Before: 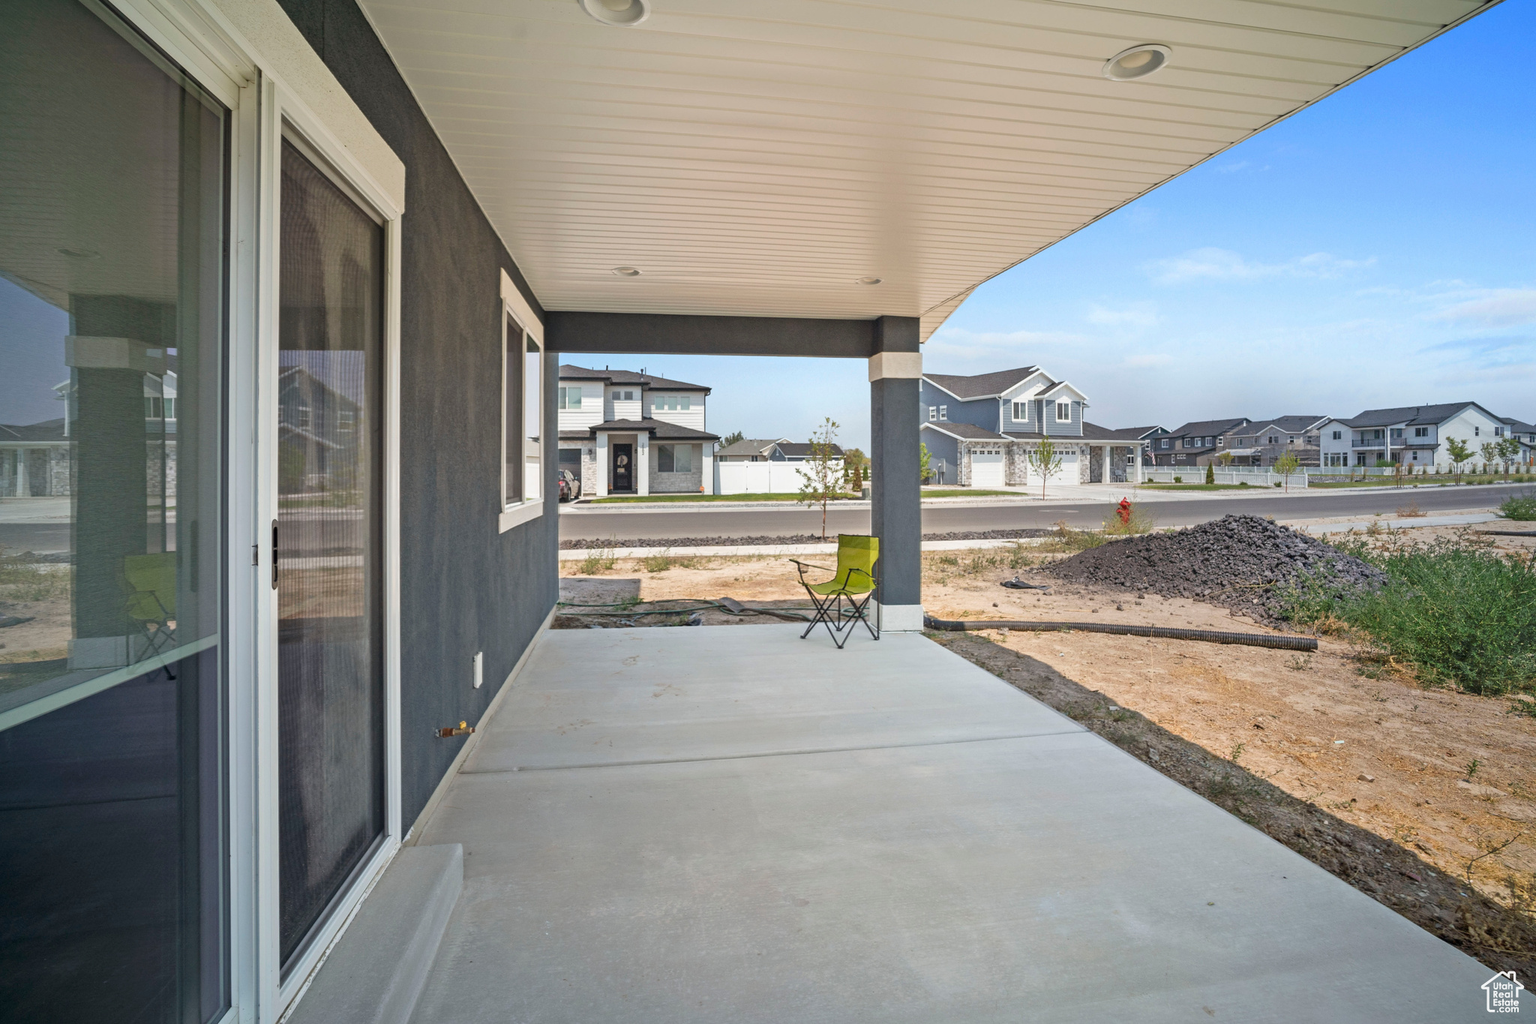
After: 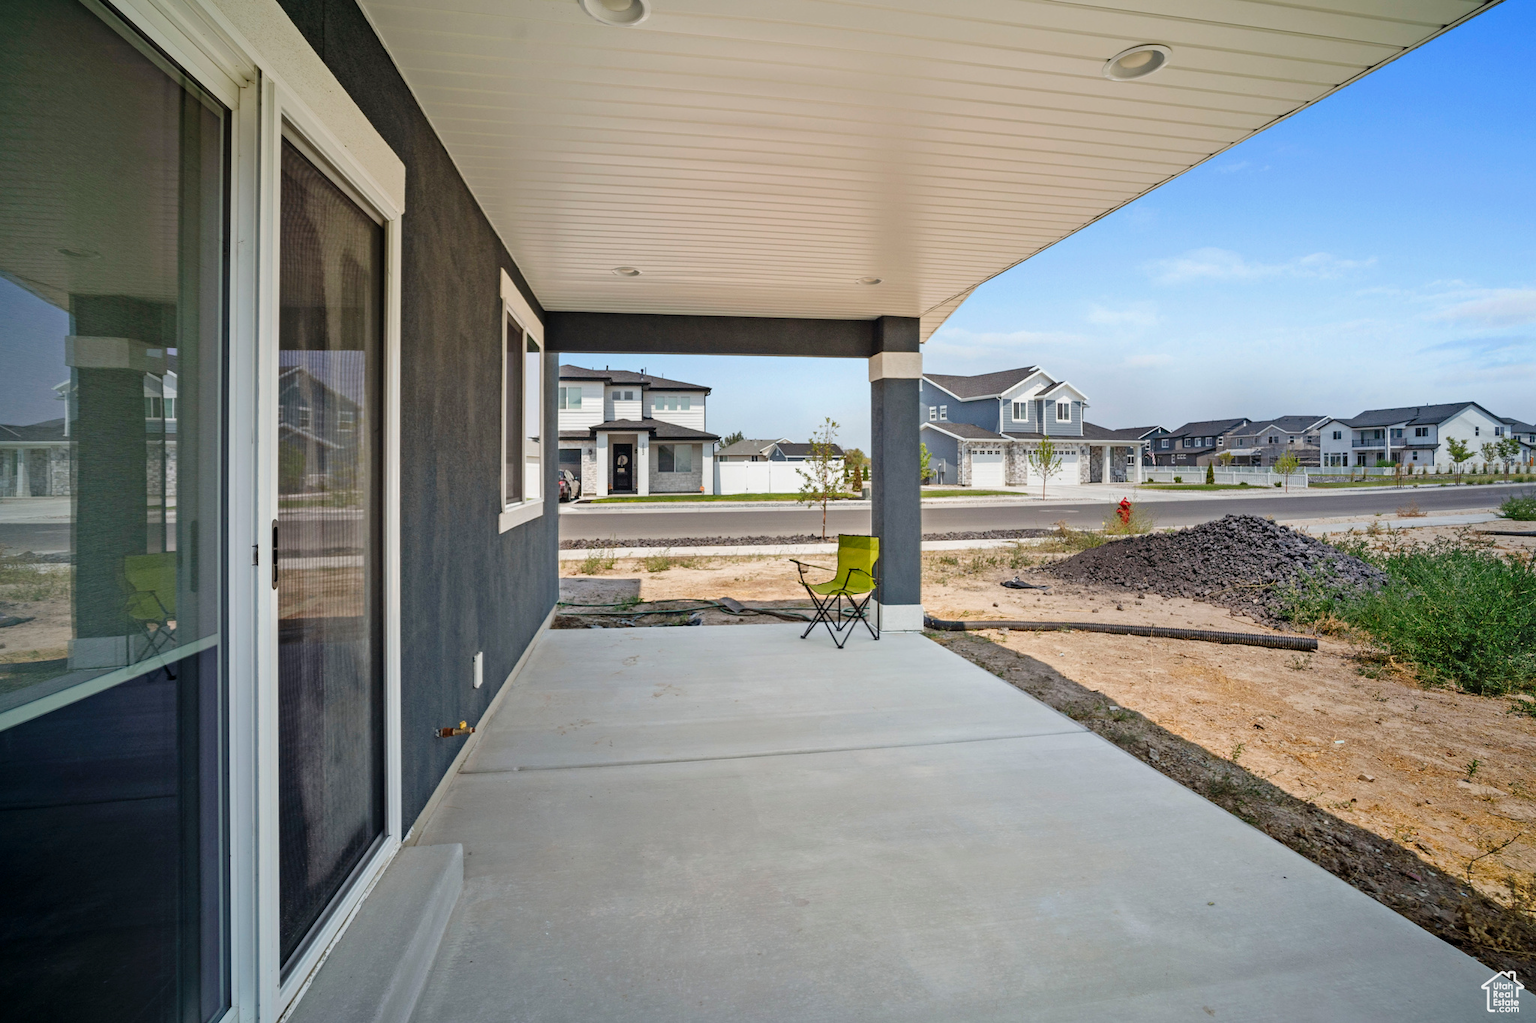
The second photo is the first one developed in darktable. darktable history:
tone curve: curves: ch0 [(0, 0) (0.068, 0.012) (0.183, 0.089) (0.341, 0.283) (0.547, 0.532) (0.828, 0.815) (1, 0.983)]; ch1 [(0, 0) (0.23, 0.166) (0.34, 0.308) (0.371, 0.337) (0.429, 0.411) (0.477, 0.462) (0.499, 0.5) (0.529, 0.537) (0.559, 0.582) (0.743, 0.798) (1, 1)]; ch2 [(0, 0) (0.431, 0.414) (0.498, 0.503) (0.524, 0.528) (0.568, 0.546) (0.6, 0.597) (0.634, 0.645) (0.728, 0.742) (1, 1)], preserve colors none
